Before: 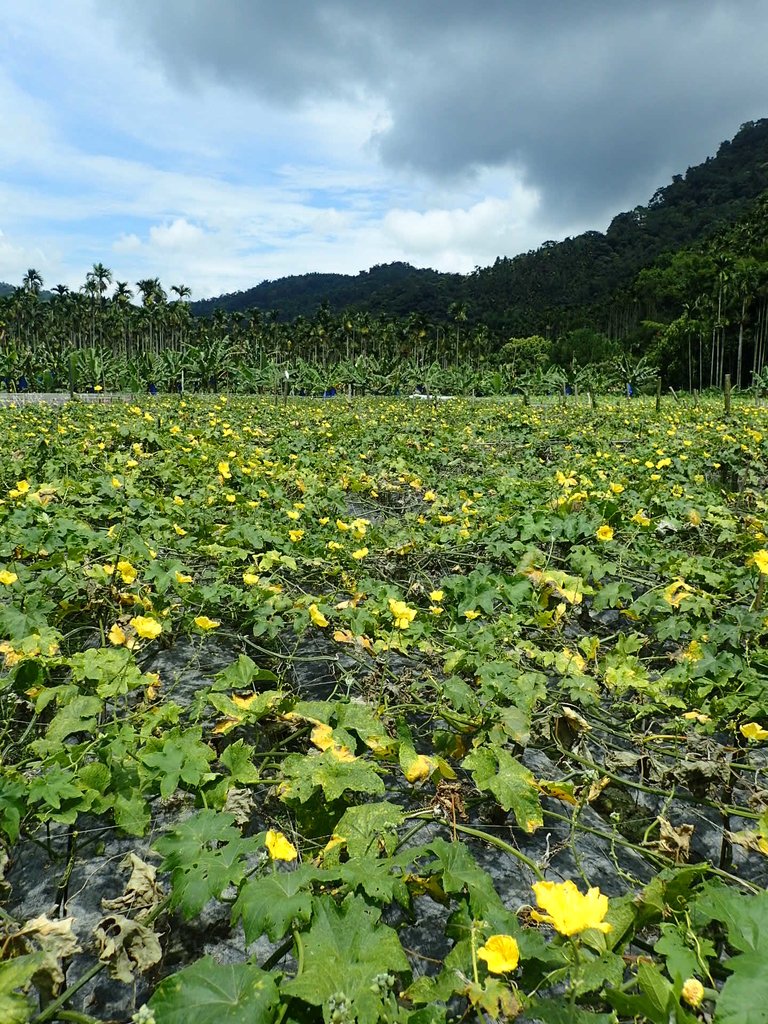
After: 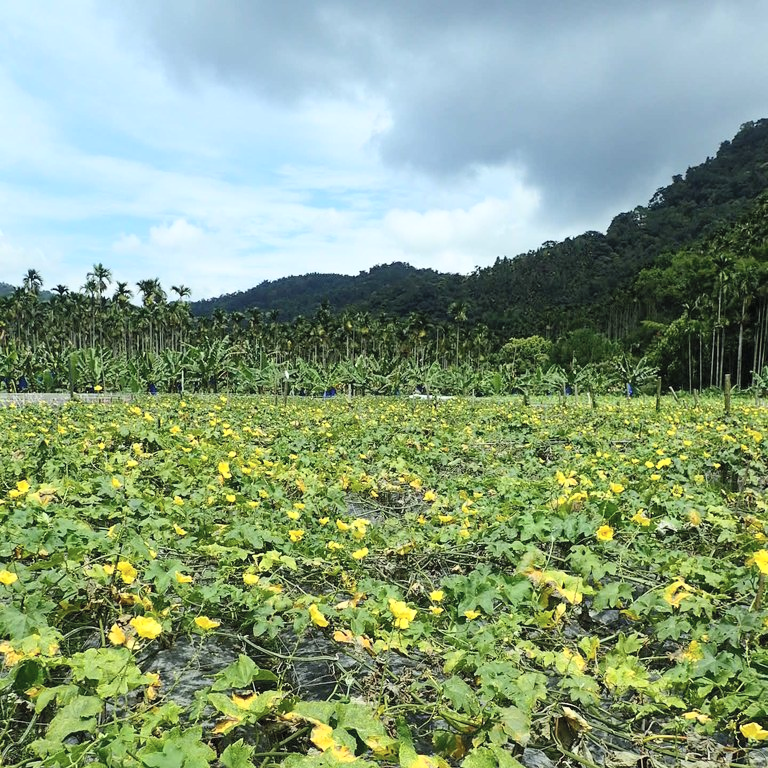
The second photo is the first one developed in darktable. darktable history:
crop: bottom 24.993%
contrast brightness saturation: contrast 0.143, brightness 0.212
